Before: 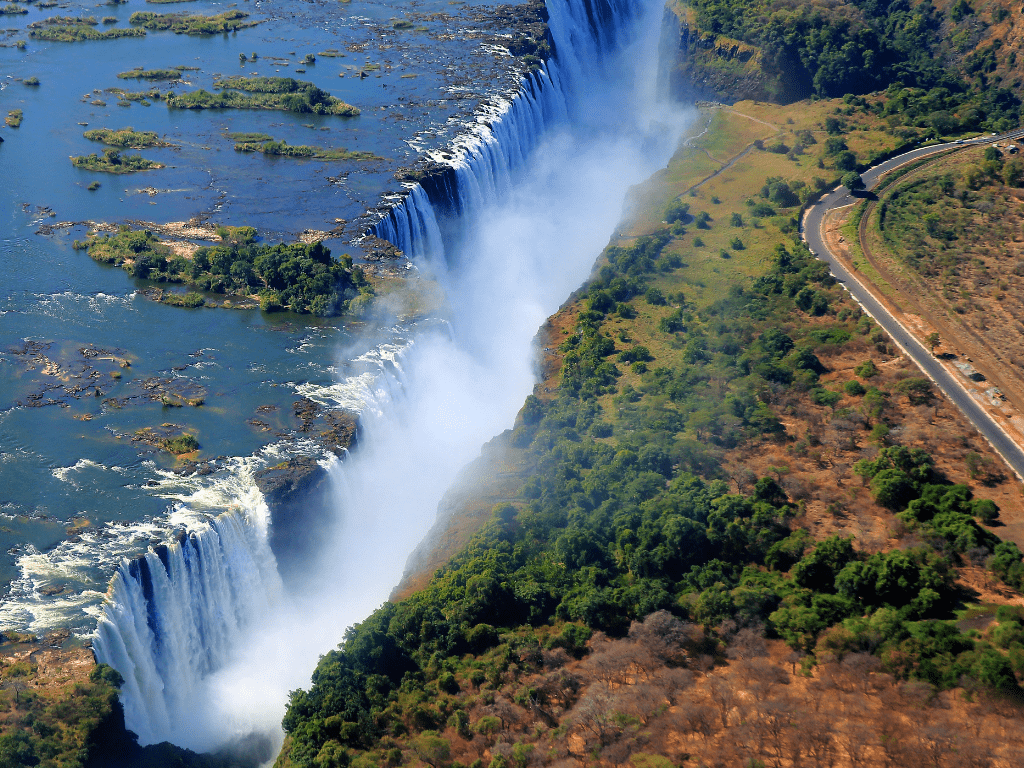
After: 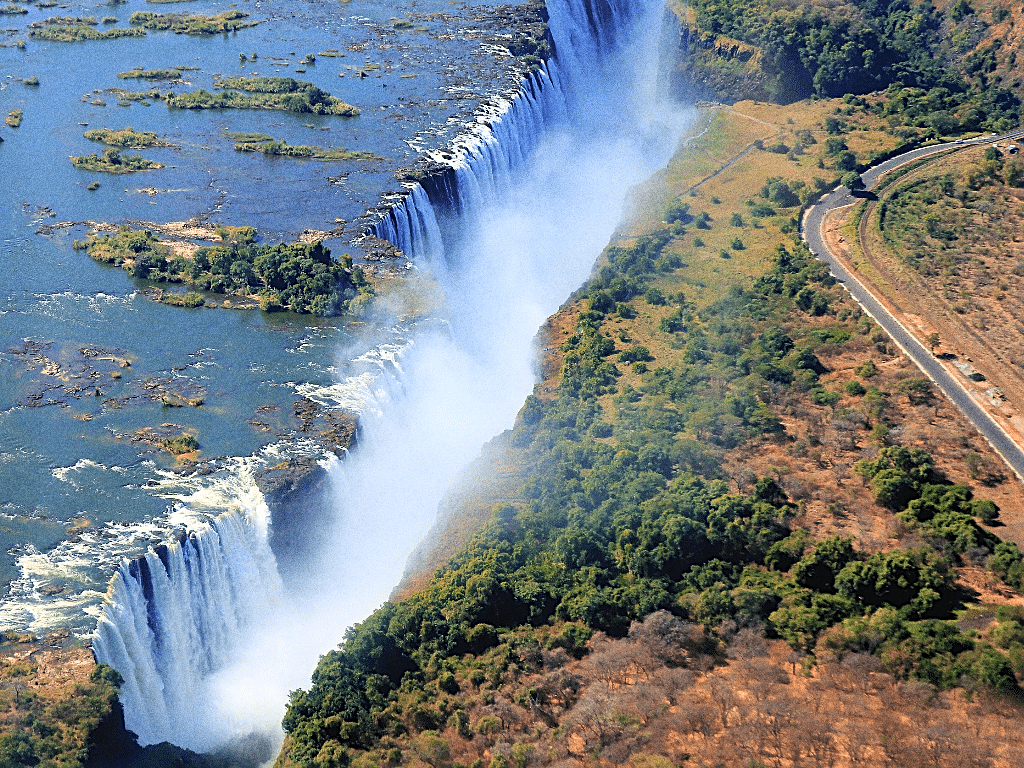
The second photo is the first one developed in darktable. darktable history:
tone equalizer: on, module defaults
sharpen: on, module defaults
color zones: curves: ch2 [(0, 0.5) (0.143, 0.5) (0.286, 0.416) (0.429, 0.5) (0.571, 0.5) (0.714, 0.5) (0.857, 0.5) (1, 0.5)]
grain: coarseness 0.09 ISO, strength 40%
contrast brightness saturation: contrast 0.14, brightness 0.21
